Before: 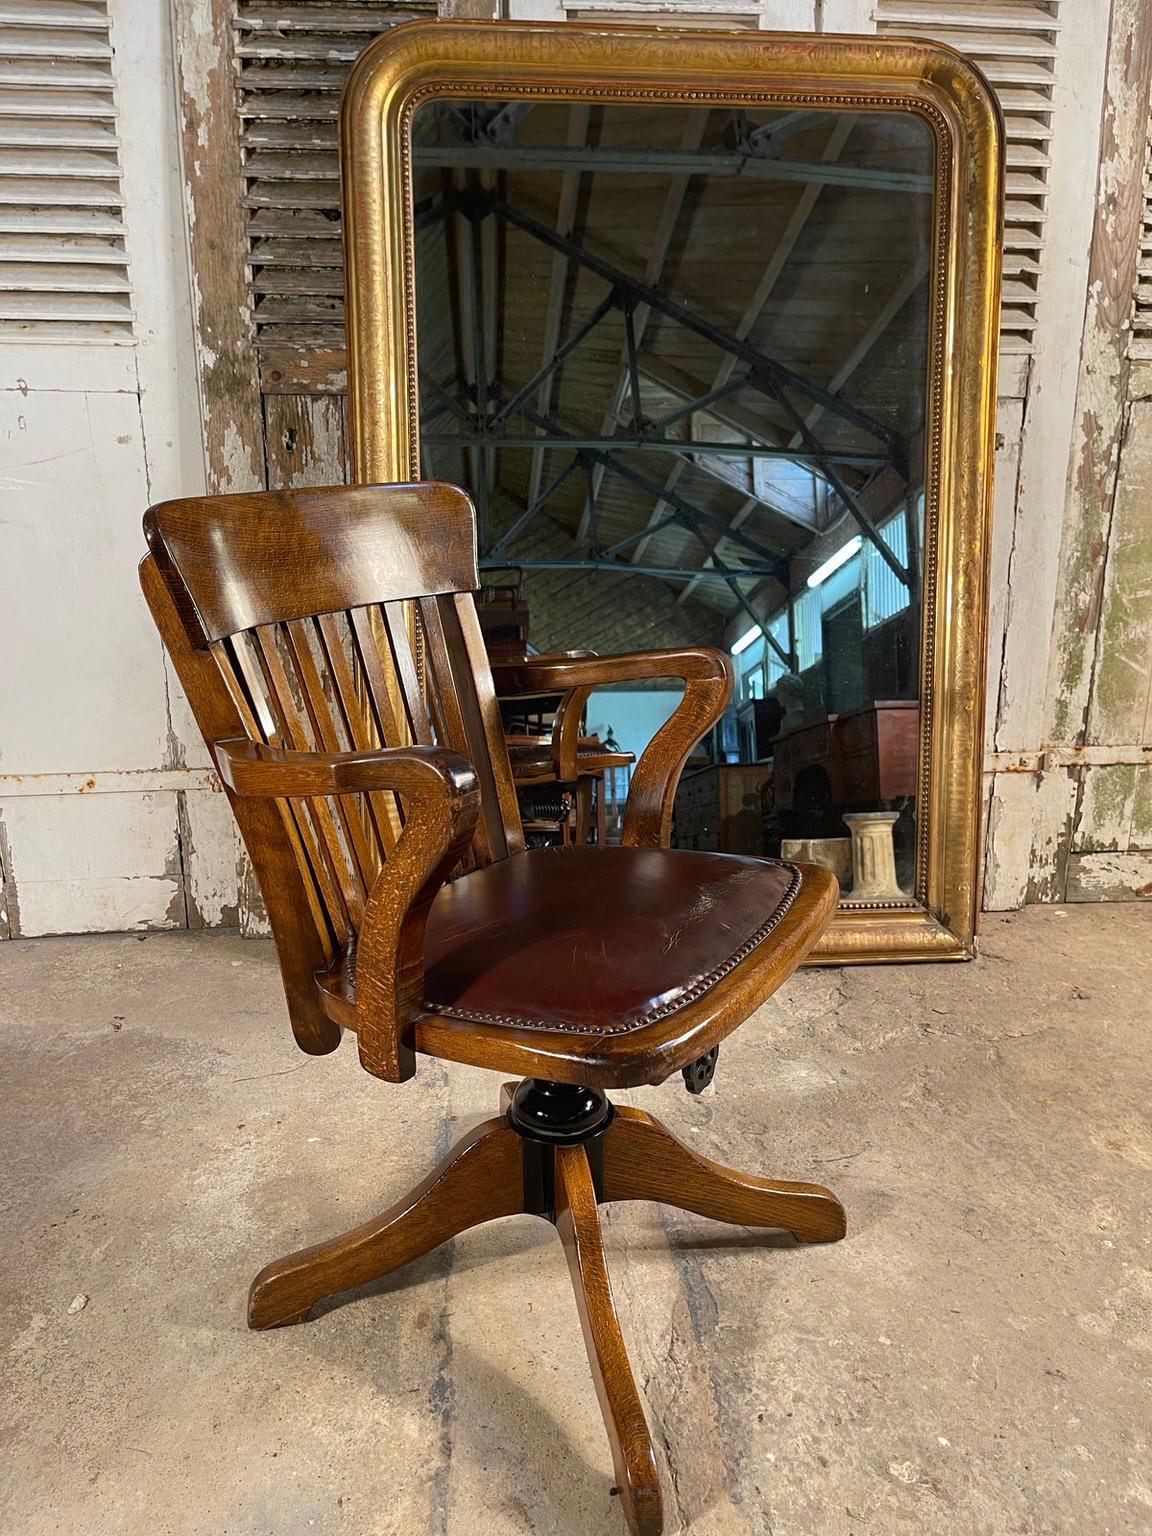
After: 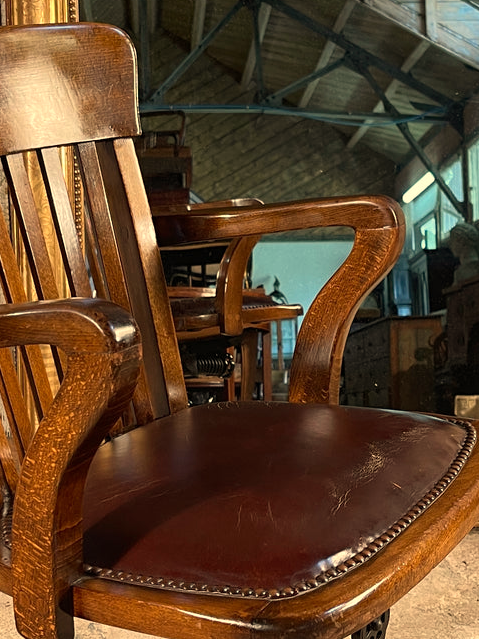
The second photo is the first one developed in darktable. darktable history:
white balance: red 1.123, blue 0.83
crop: left 30%, top 30%, right 30%, bottom 30%
